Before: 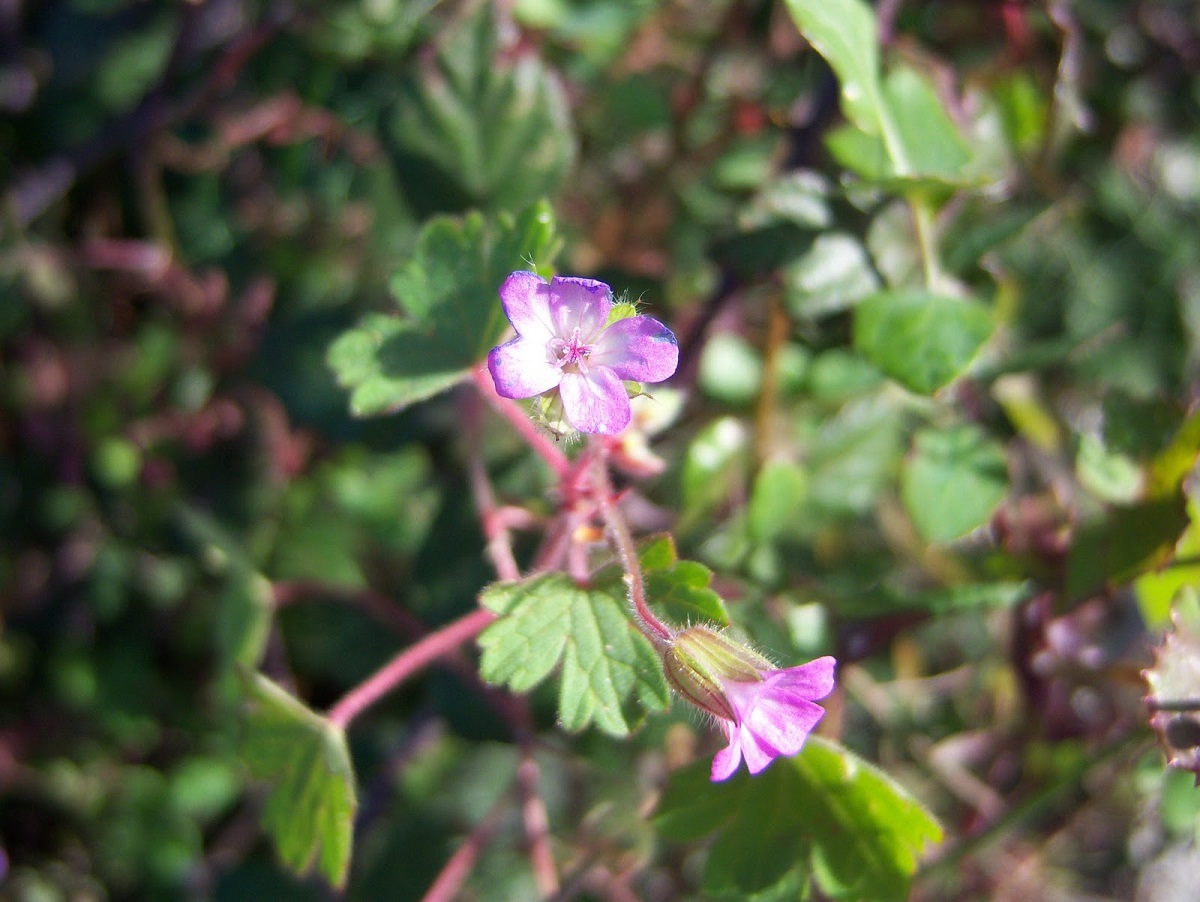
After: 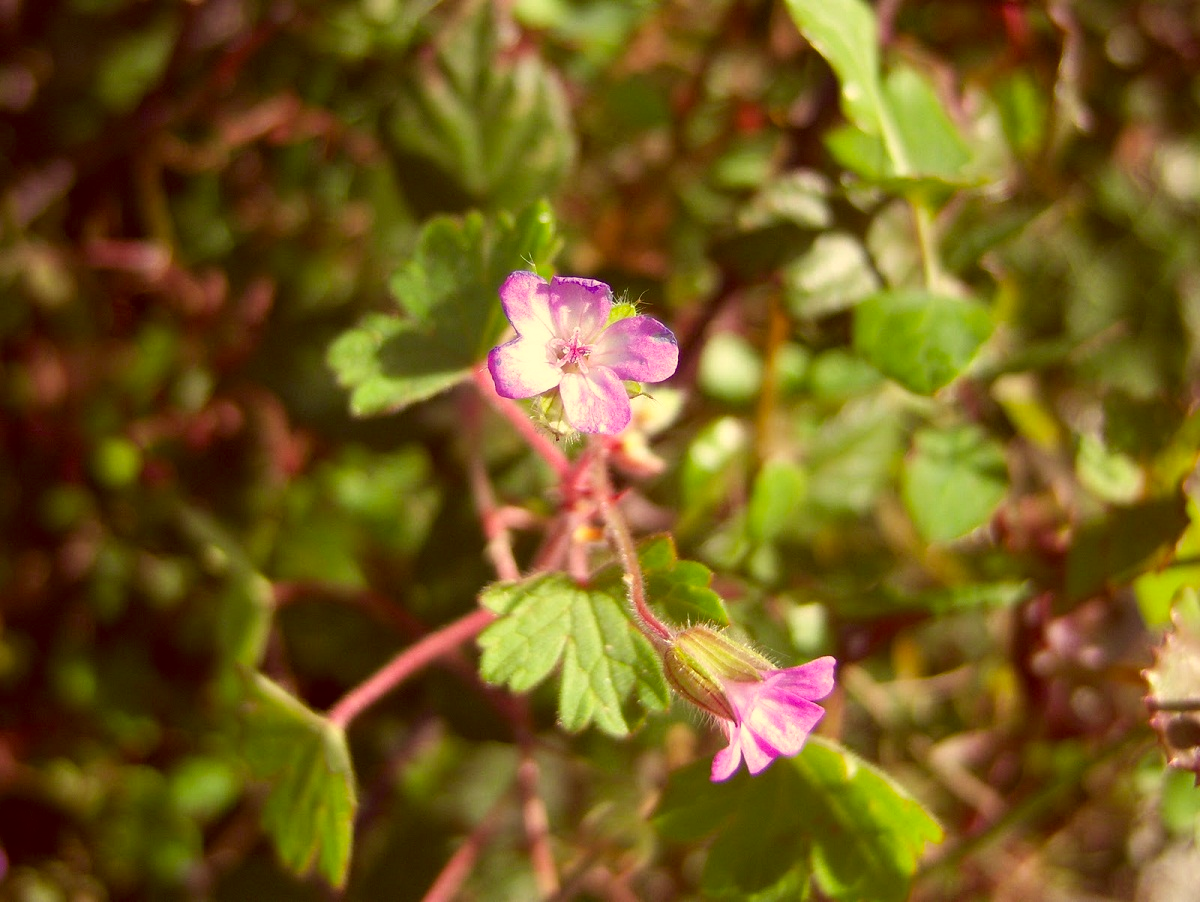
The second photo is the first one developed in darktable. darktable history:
color correction: highlights a* 1.03, highlights b* 24.88, shadows a* 16.38, shadows b* 24.25
